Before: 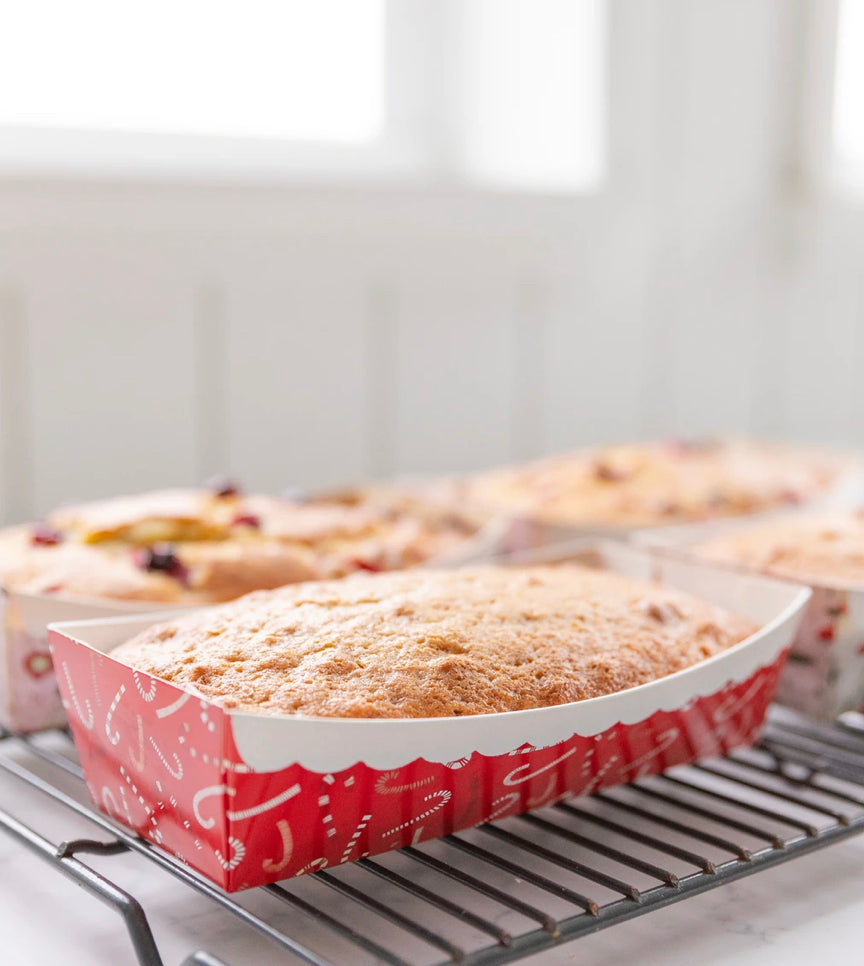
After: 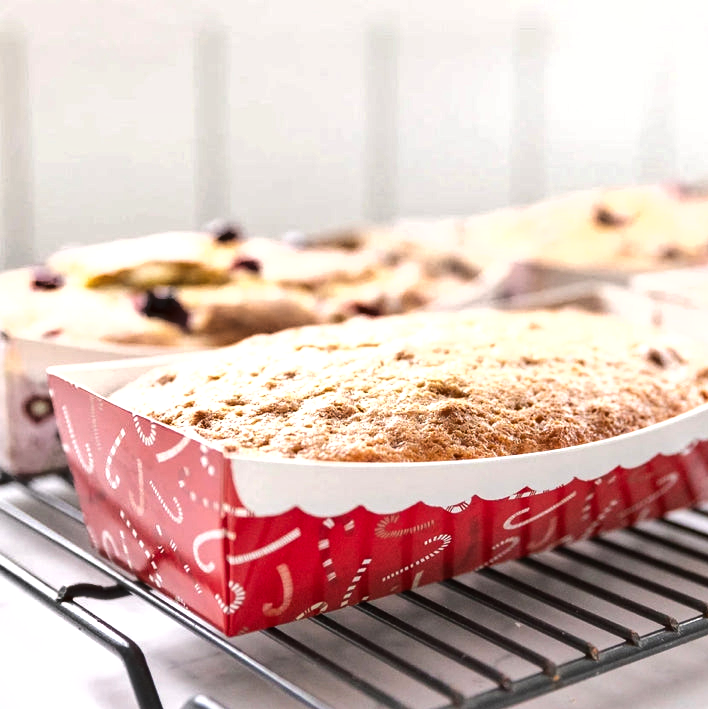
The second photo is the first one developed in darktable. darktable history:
tone equalizer: -8 EV -0.75 EV, -7 EV -0.7 EV, -6 EV -0.6 EV, -5 EV -0.4 EV, -3 EV 0.4 EV, -2 EV 0.6 EV, -1 EV 0.7 EV, +0 EV 0.75 EV, edges refinement/feathering 500, mask exposure compensation -1.57 EV, preserve details no
shadows and highlights: highlights color adjustment 0%, soften with gaussian
crop: top 26.531%, right 17.959%
